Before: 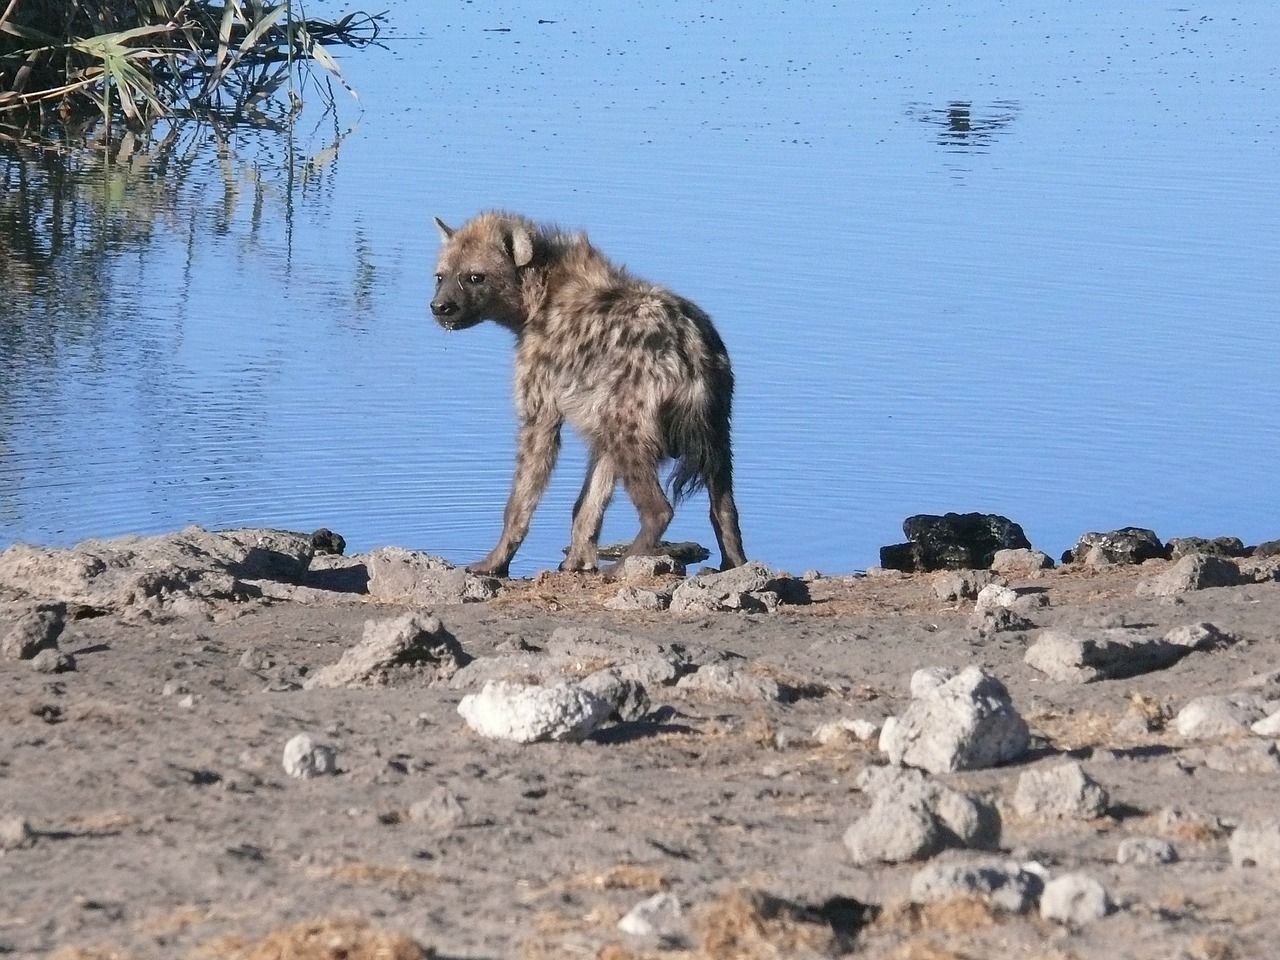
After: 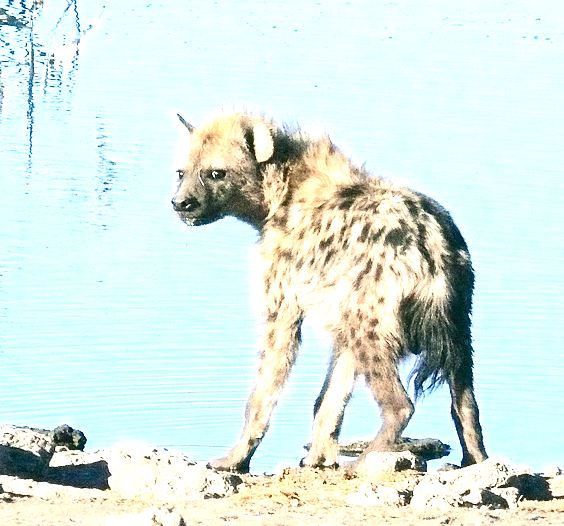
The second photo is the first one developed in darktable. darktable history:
grain: coarseness 0.09 ISO, strength 40%
exposure: black level correction 0, exposure 0.95 EV, compensate exposure bias true, compensate highlight preservation false
color correction: highlights a* -0.482, highlights b* 9.48, shadows a* -9.48, shadows b* 0.803
contrast brightness saturation: contrast 0.25, saturation -0.31
crop: left 20.248%, top 10.86%, right 35.675%, bottom 34.321%
color balance rgb: linear chroma grading › global chroma 10%, perceptual saturation grading › global saturation 40%, perceptual brilliance grading › global brilliance 30%, global vibrance 20%
